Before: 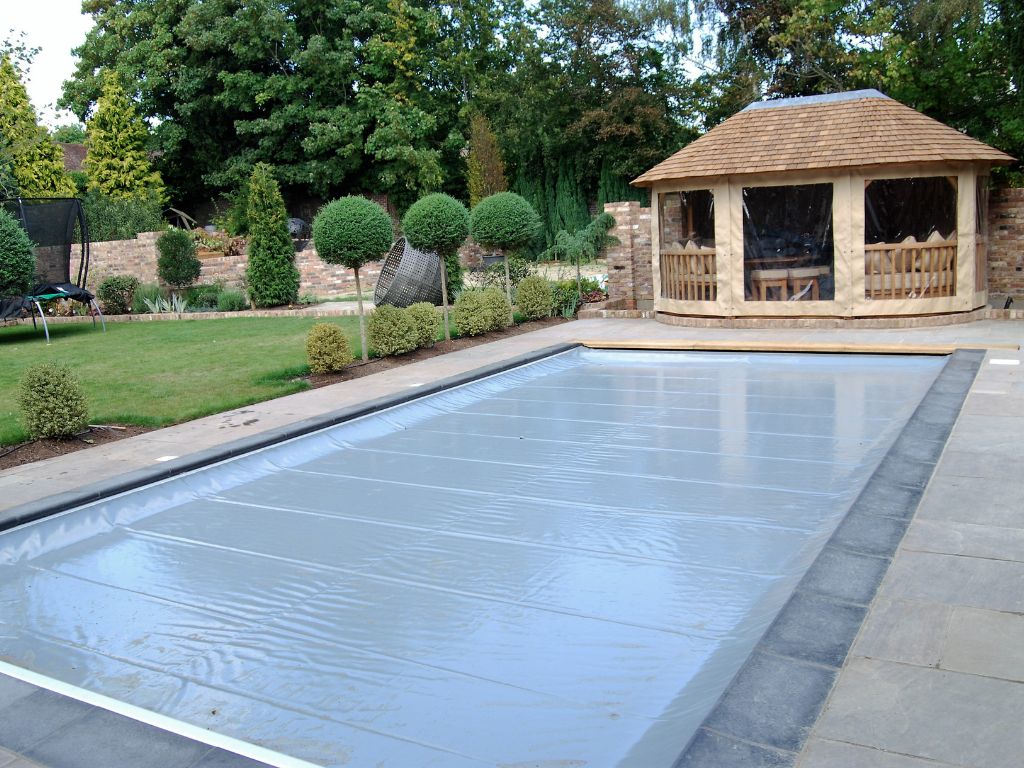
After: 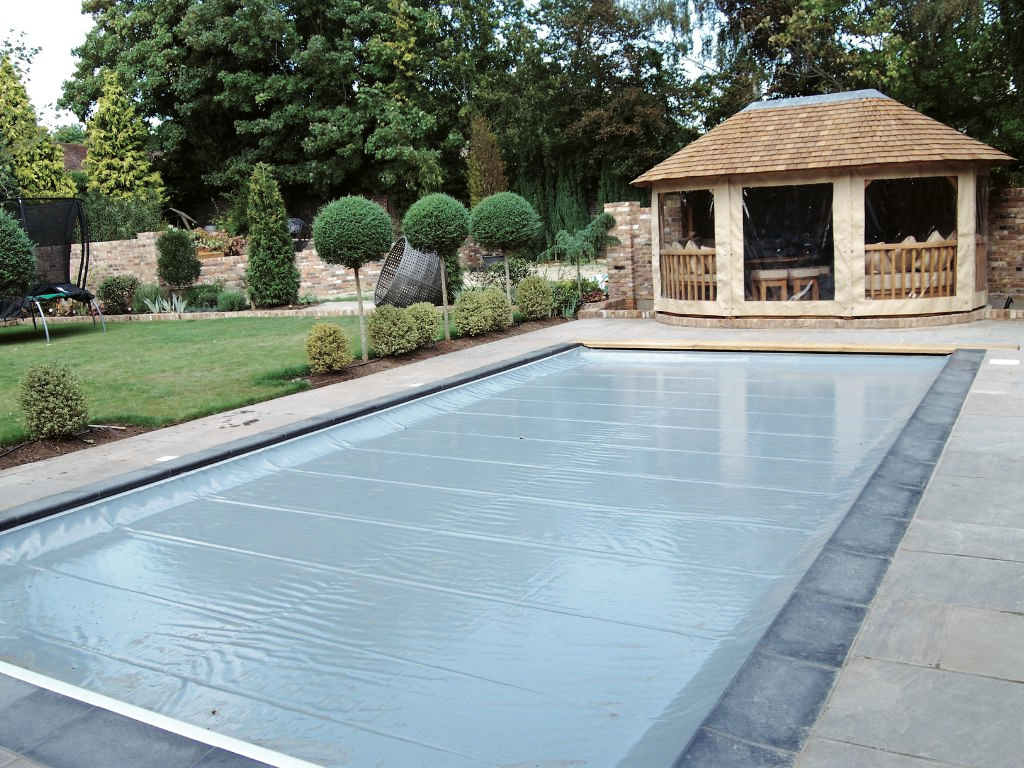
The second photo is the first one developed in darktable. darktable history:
tone curve: curves: ch0 [(0, 0) (0.003, 0.003) (0.011, 0.012) (0.025, 0.024) (0.044, 0.039) (0.069, 0.052) (0.1, 0.072) (0.136, 0.097) (0.177, 0.128) (0.224, 0.168) (0.277, 0.217) (0.335, 0.276) (0.399, 0.345) (0.468, 0.429) (0.543, 0.524) (0.623, 0.628) (0.709, 0.732) (0.801, 0.829) (0.898, 0.919) (1, 1)], preserve colors none
color look up table: target L [97.28, 94.74, 95.09, 85.46, 85.66, 69.46, 70.33, 64.88, 65.95, 39.37, 11.08, 200.09, 100.34, 85.19, 76.69, 68.24, 59.47, 65.84, 58.14, 55.73, 55.38, 49.41, 41.1, 36.6, 30.9, 16.95, 77.23, 70.44, 64.29, 64.81, 60.18, 54.09, 55.37, 55.7, 51.39, 37.62, 40.73, 37.79, 27.48, 23.32, 19.74, 8.471, 3.253, 1.853, 89.7, 81.61, 71.31, 65.91, 44.94], target a [-15.91, -16.95, -5.354, -36.11, -43.64, -28.69, -37.65, -5.869, -8.894, -25.64, -9.386, 0, 0, -0.125, 23.77, 35.05, 56.03, 18.33, 22.5, 64.65, 58.57, 47.6, 7.917, 40.35, 6.991, 29.1, 9.188, 33.08, 57.87, 7.358, 59.23, -2.727, 0.774, 65.97, 33.03, 20.36, 34.09, 51.05, 16.15, 47.28, 3.902, 31.95, 18.64, 3.998, -20.9, -34.89, -33.18, -26.08, -14.56], target b [72.64, 23.31, 27.69, 6.459, 25.68, 12.85, 36.64, 26.88, 47.79, 25.77, 13.48, 0, 0, 72.86, 30.19, 52.52, 47.79, 56.28, 24.93, 39.49, 37.59, 41.43, 31.85, 33.85, 3.897, 17.94, -19.9, -5.899, -38.23, -9.661, -1.619, -41.95, -26.67, 34.71, -40.38, -58.34, -2.756, 9.724, -45.38, -56.51, -27.05, -4.943, -33.39, -1.515, -3.203, -8.21, -5.208, -22.55, -18.6], num patches 49
